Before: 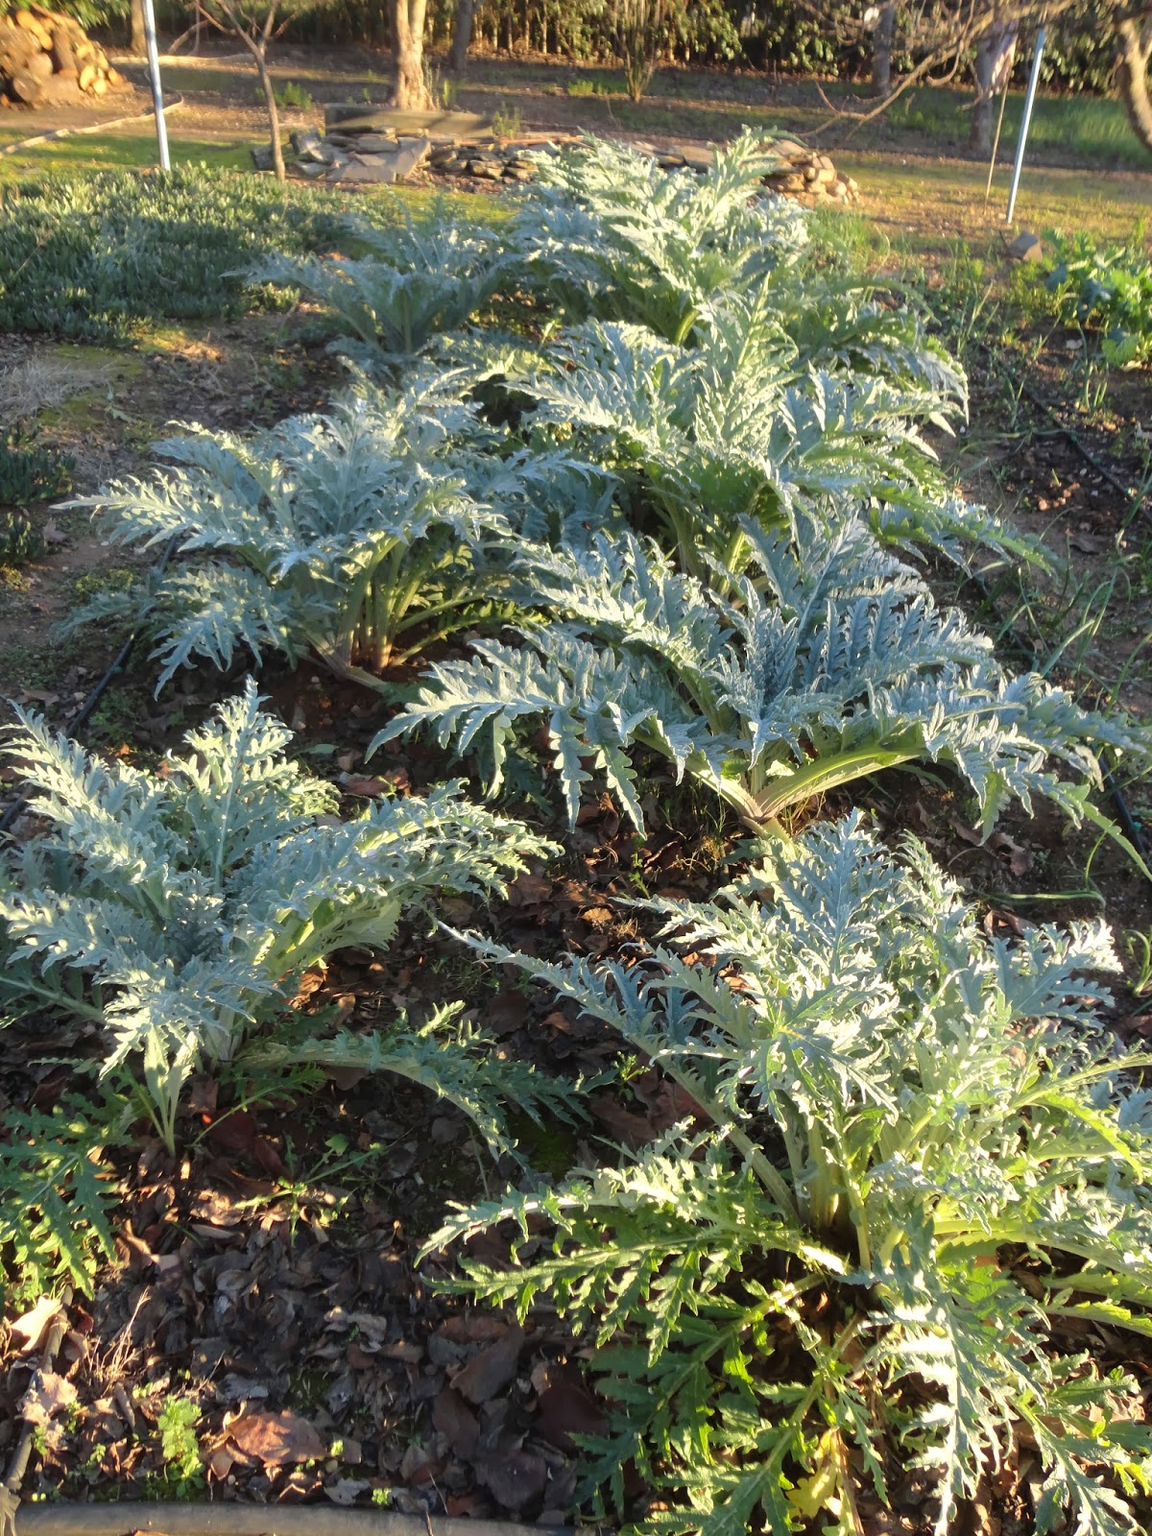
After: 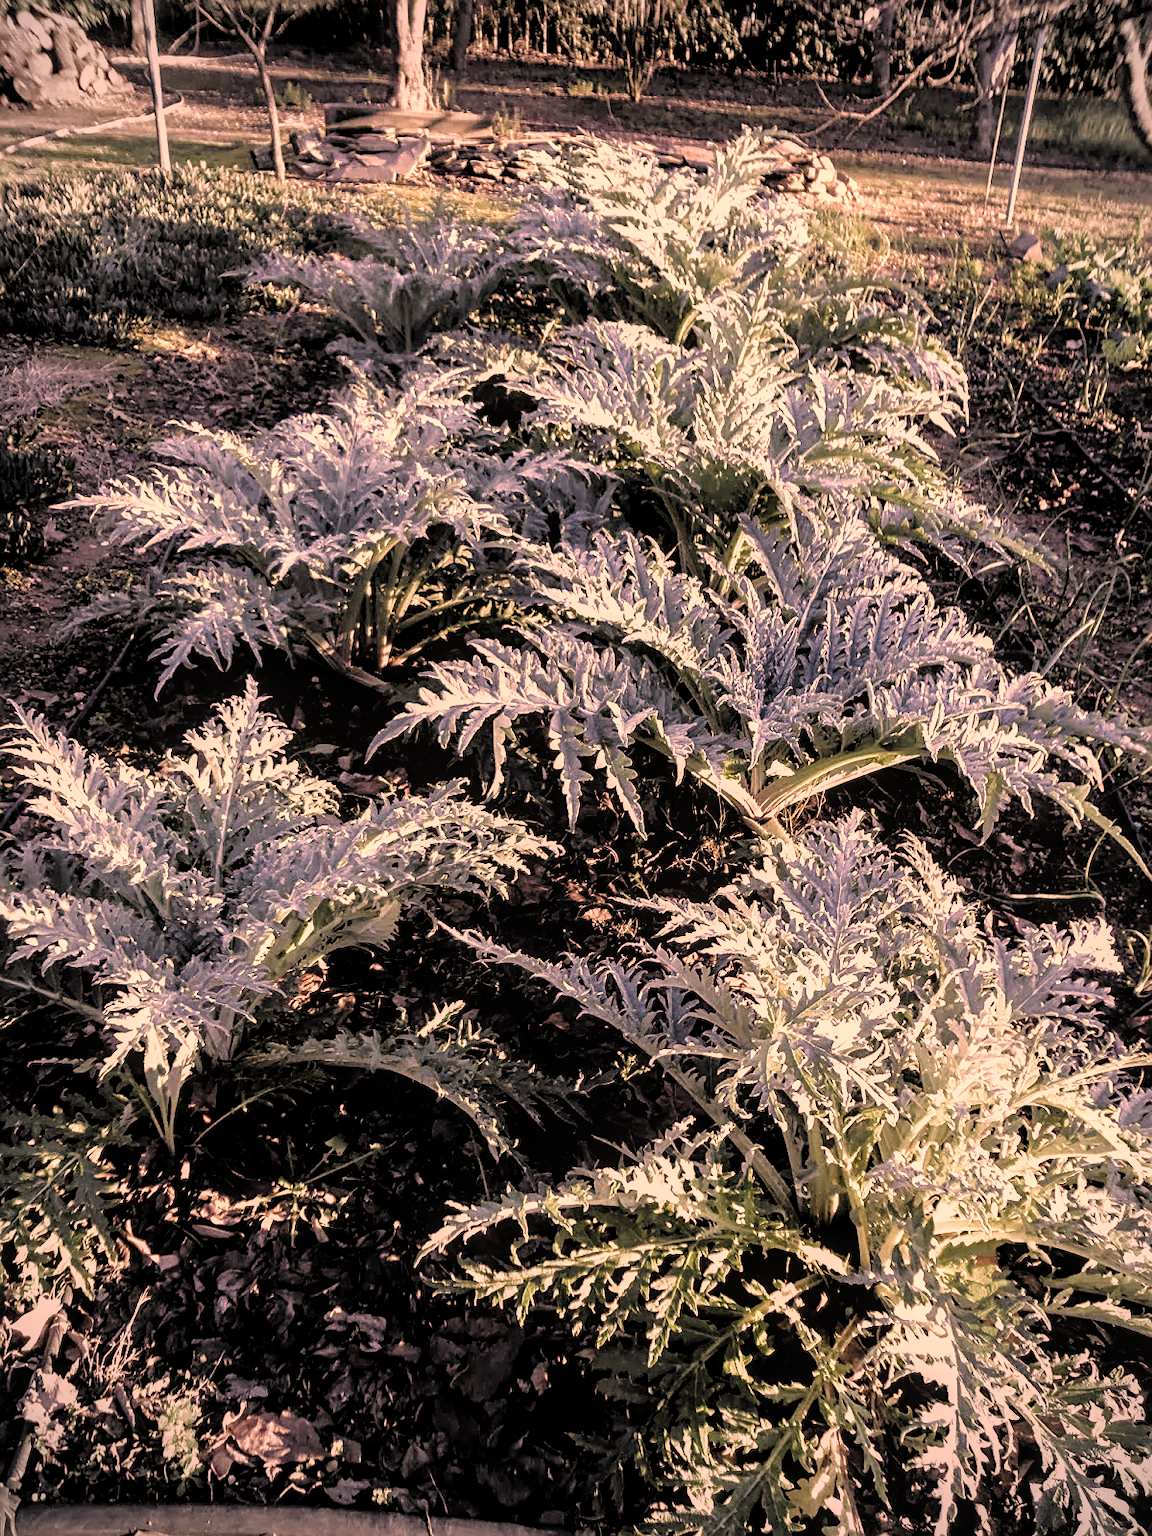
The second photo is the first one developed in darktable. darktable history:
local contrast: on, module defaults
sharpen: on, module defaults
color calibration: illuminant as shot in camera, x 0.379, y 0.397, temperature 4128.23 K
color correction: highlights a* 39.41, highlights b* 39.9, saturation 0.69
filmic rgb: black relative exposure -3.46 EV, white relative exposure 2.26 EV, threshold 2.98 EV, hardness 3.41, color science v4 (2020), iterations of high-quality reconstruction 0, enable highlight reconstruction true
vignetting: fall-off radius 45.5%, unbound false
